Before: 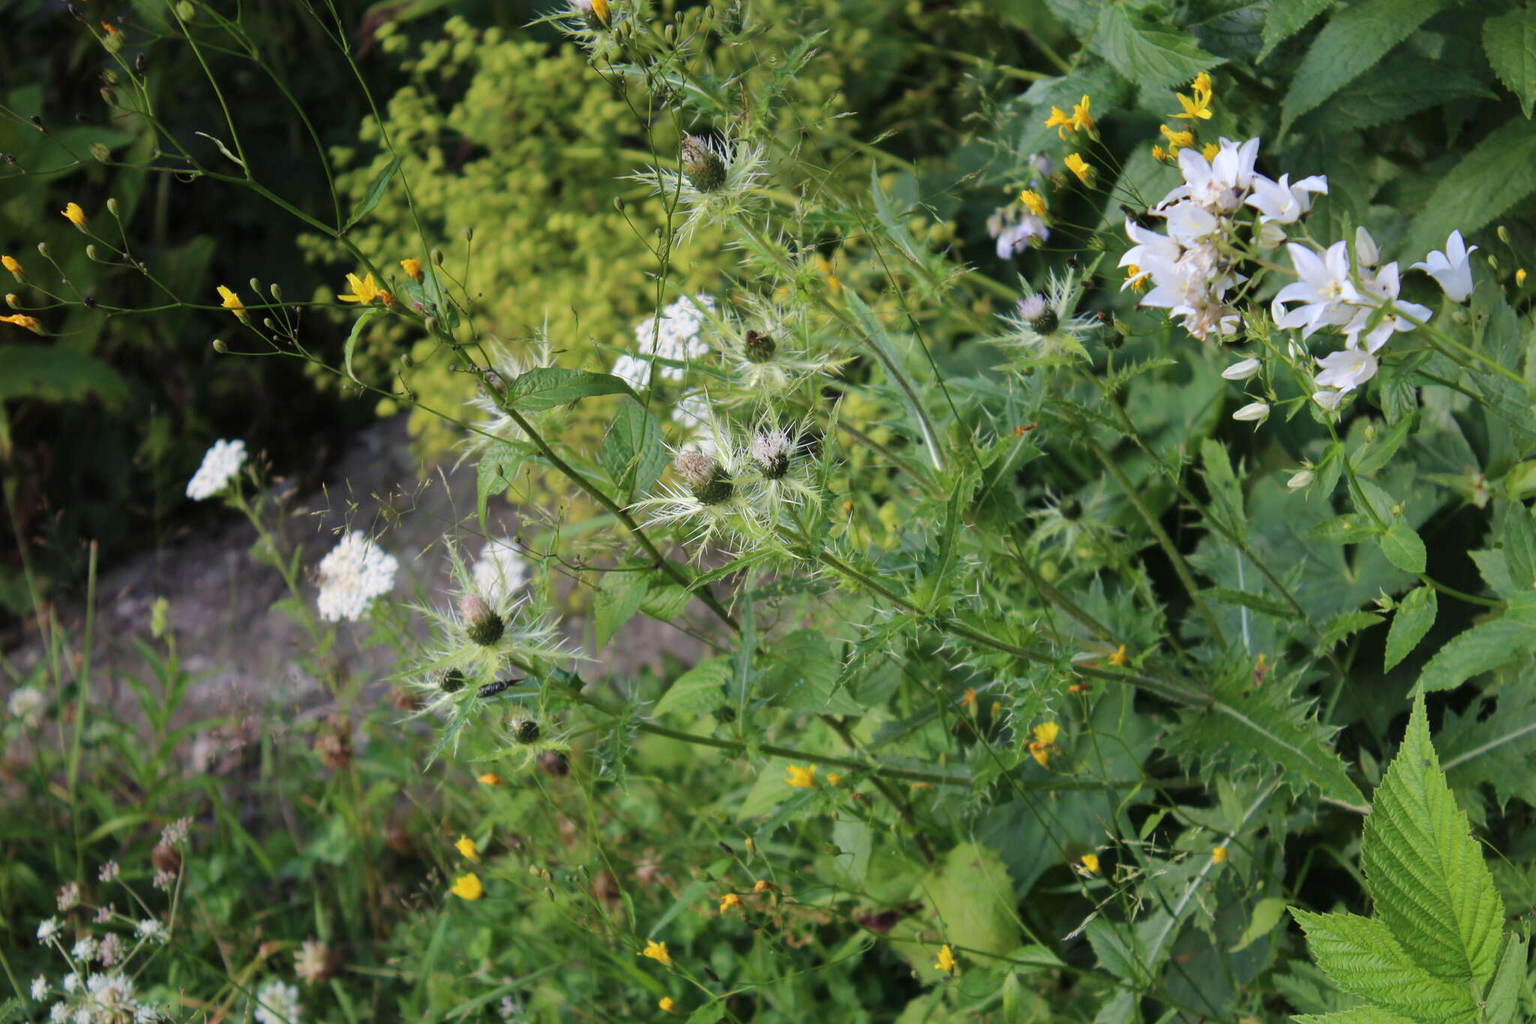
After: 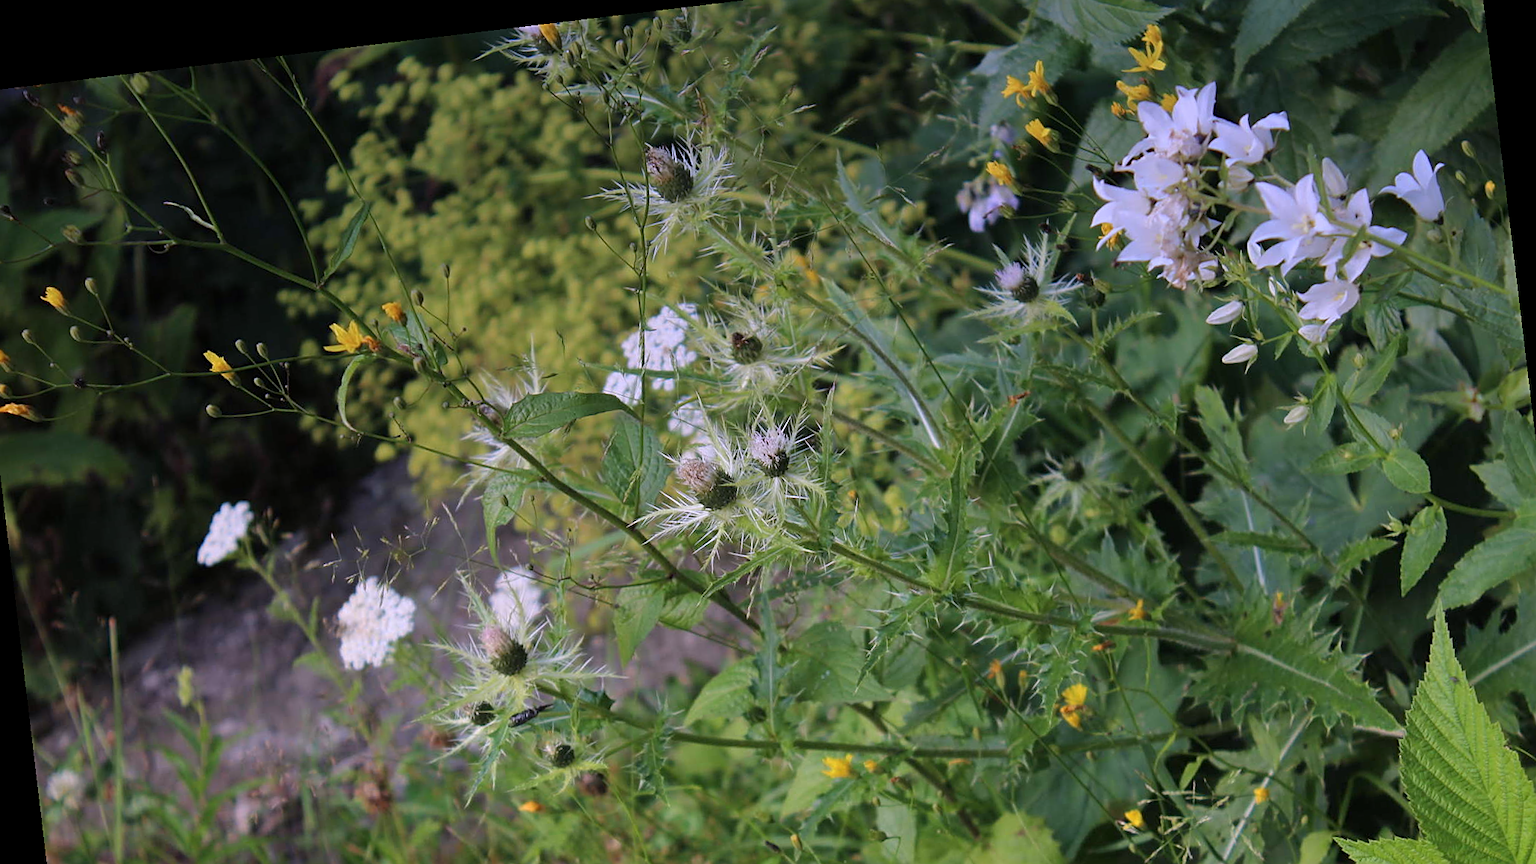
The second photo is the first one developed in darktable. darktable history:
white balance: red 1.05, blue 1.072
crop: left 2.737%, top 7.287%, right 3.421%, bottom 20.179%
graduated density: hue 238.83°, saturation 50%
sharpen: on, module defaults
rotate and perspective: rotation -6.83°, automatic cropping off
